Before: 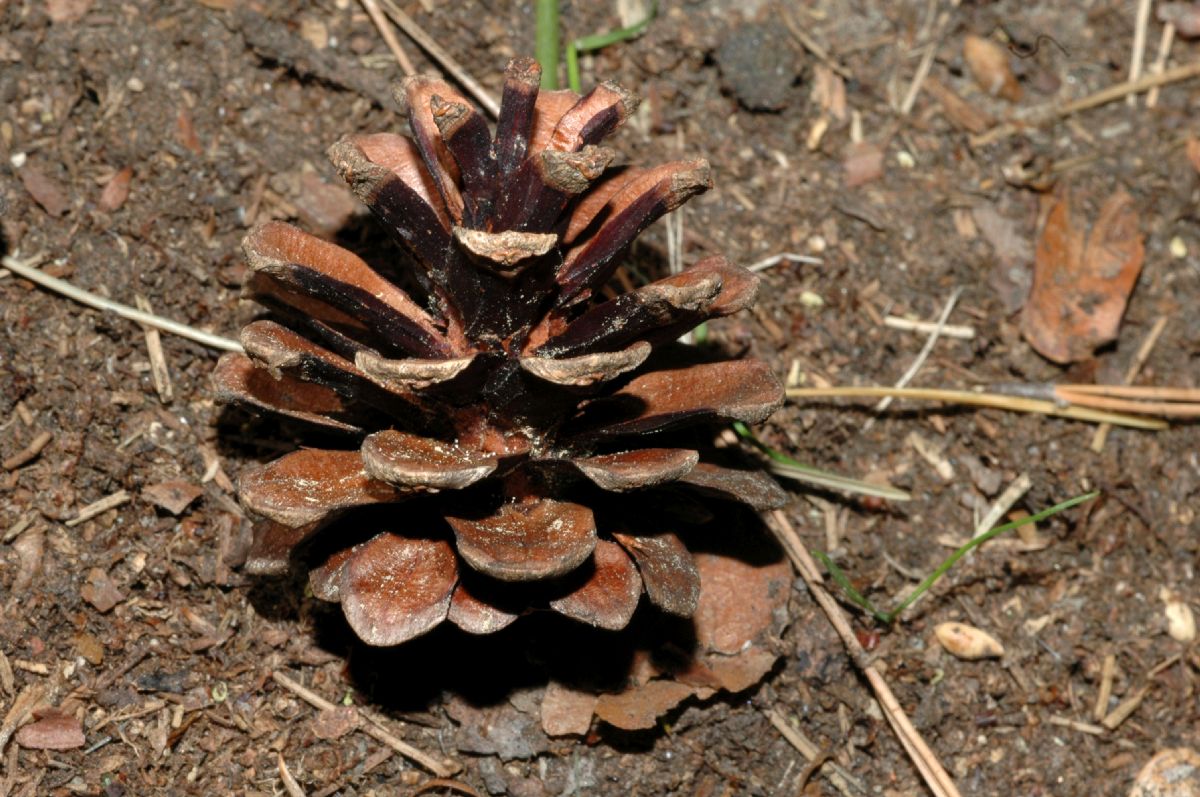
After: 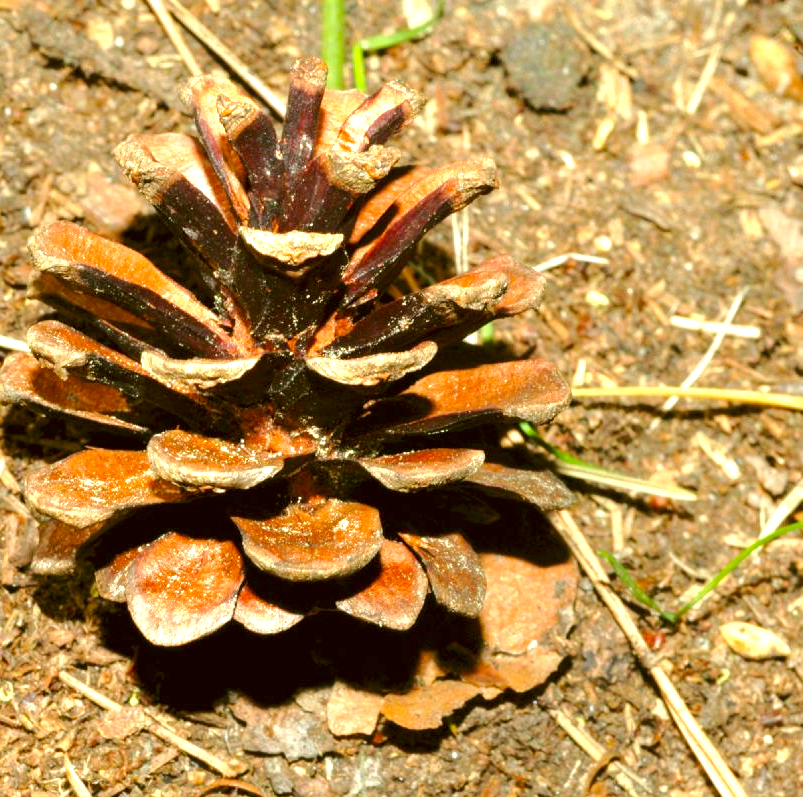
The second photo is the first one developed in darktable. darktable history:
crop and rotate: left 17.841%, right 15.183%
exposure: black level correction 0, exposure 1.362 EV, compensate highlight preservation false
color balance rgb: perceptual saturation grading › global saturation 19.915%, perceptual brilliance grading › mid-tones 10.451%, perceptual brilliance grading › shadows 15.329%, global vibrance 9.777%
color correction: highlights a* -1.81, highlights b* 10.63, shadows a* 0.891, shadows b* 19.25
